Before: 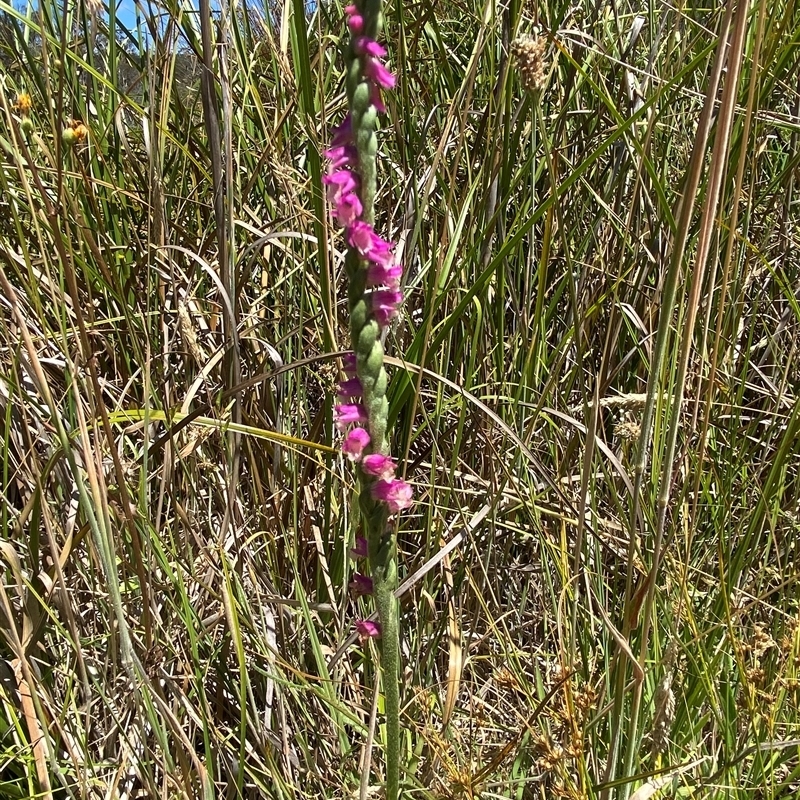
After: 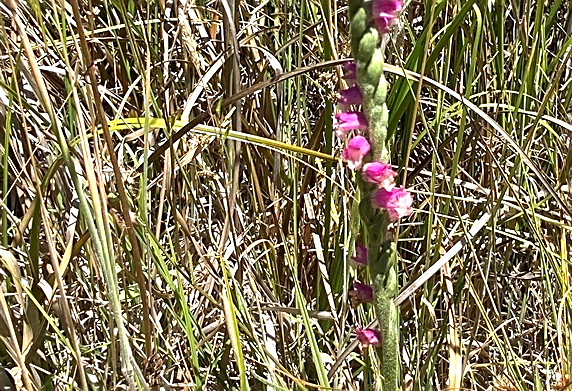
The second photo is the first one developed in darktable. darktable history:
crop: top 36.534%, right 28.403%, bottom 14.507%
sharpen: on, module defaults
exposure: exposure 0.638 EV, compensate highlight preservation false
